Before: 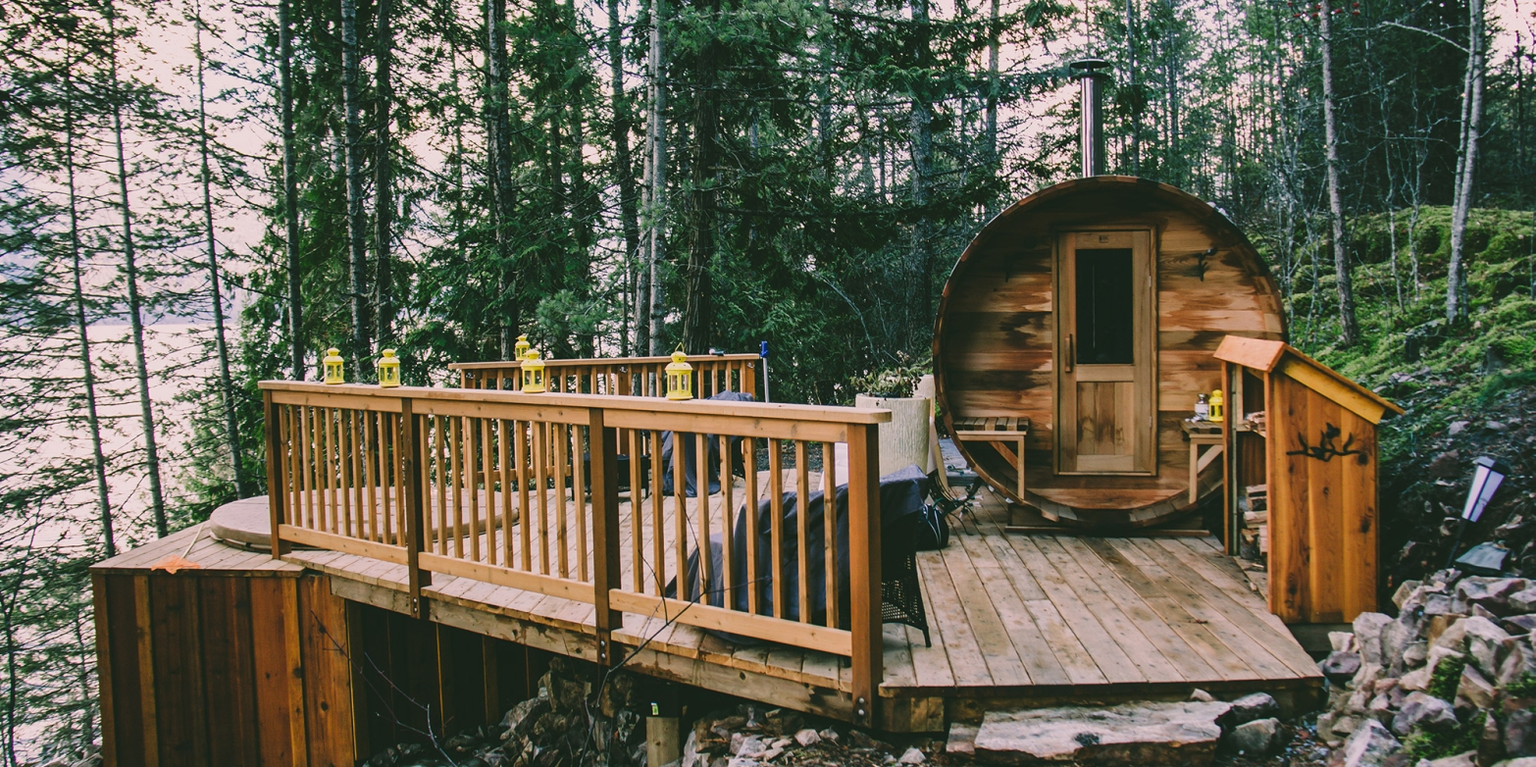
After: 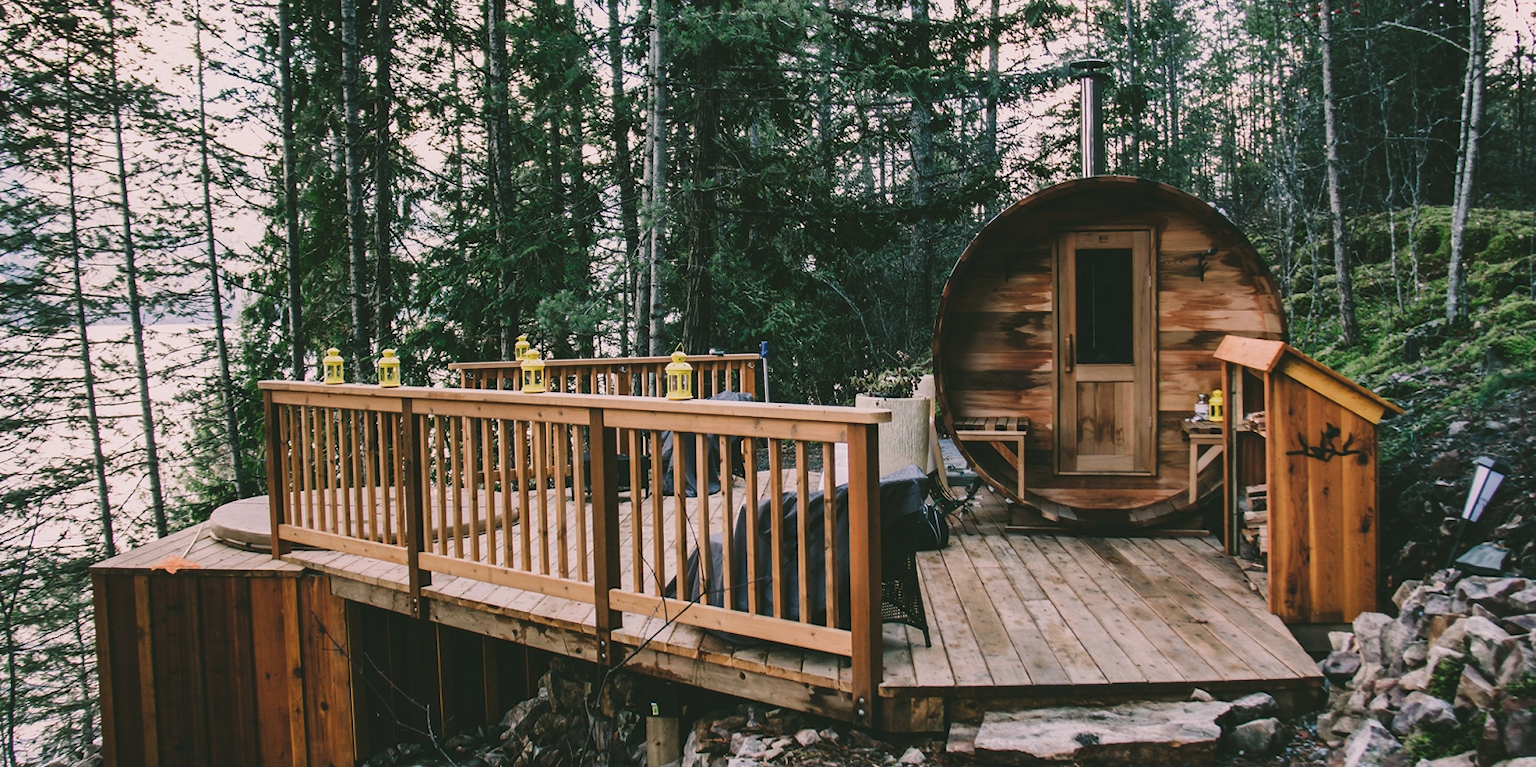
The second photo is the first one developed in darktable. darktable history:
tone curve: curves: ch0 [(0, 0) (0.003, 0.003) (0.011, 0.011) (0.025, 0.025) (0.044, 0.045) (0.069, 0.07) (0.1, 0.1) (0.136, 0.137) (0.177, 0.179) (0.224, 0.226) (0.277, 0.279) (0.335, 0.338) (0.399, 0.402) (0.468, 0.472) (0.543, 0.547) (0.623, 0.628) (0.709, 0.715) (0.801, 0.807) (0.898, 0.902) (1, 1)], preserve colors none
color look up table: target L [73.97, 66.93, 50.37, 35.54, 200, 100, 64.86, 62.8, 56.5, 48.76, 30.95, 55.09, 52.31, 40.57, 27.52, 85.69, 76.37, 67.14, 65.31, 51.49, 47.7, 48.41, 29.24, 15.35, 0 ×25], target a [-2.562, -18.27, -31.55, -9.987, 0.005, 0, 10.25, 14.15, 27.13, 40.09, 9.941, 2.951, 37.88, 1.76, 14.98, -1.047, -1.985, -22.79, -2.397, -21.44, -1.744, -6.124, -1.57, -0.769, 0 ×25], target b [55.82, 39.48, 22.56, 13.01, -0.003, 0.001, 50.34, 8.677, 42.27, 12.86, 7.878, -20.47, -12.28, -36.46, -15.21, -1.567, -2.531, -5.307, -2.923, -22.95, -2.735, -20.83, -2.523, -1.15, 0 ×25], num patches 24
